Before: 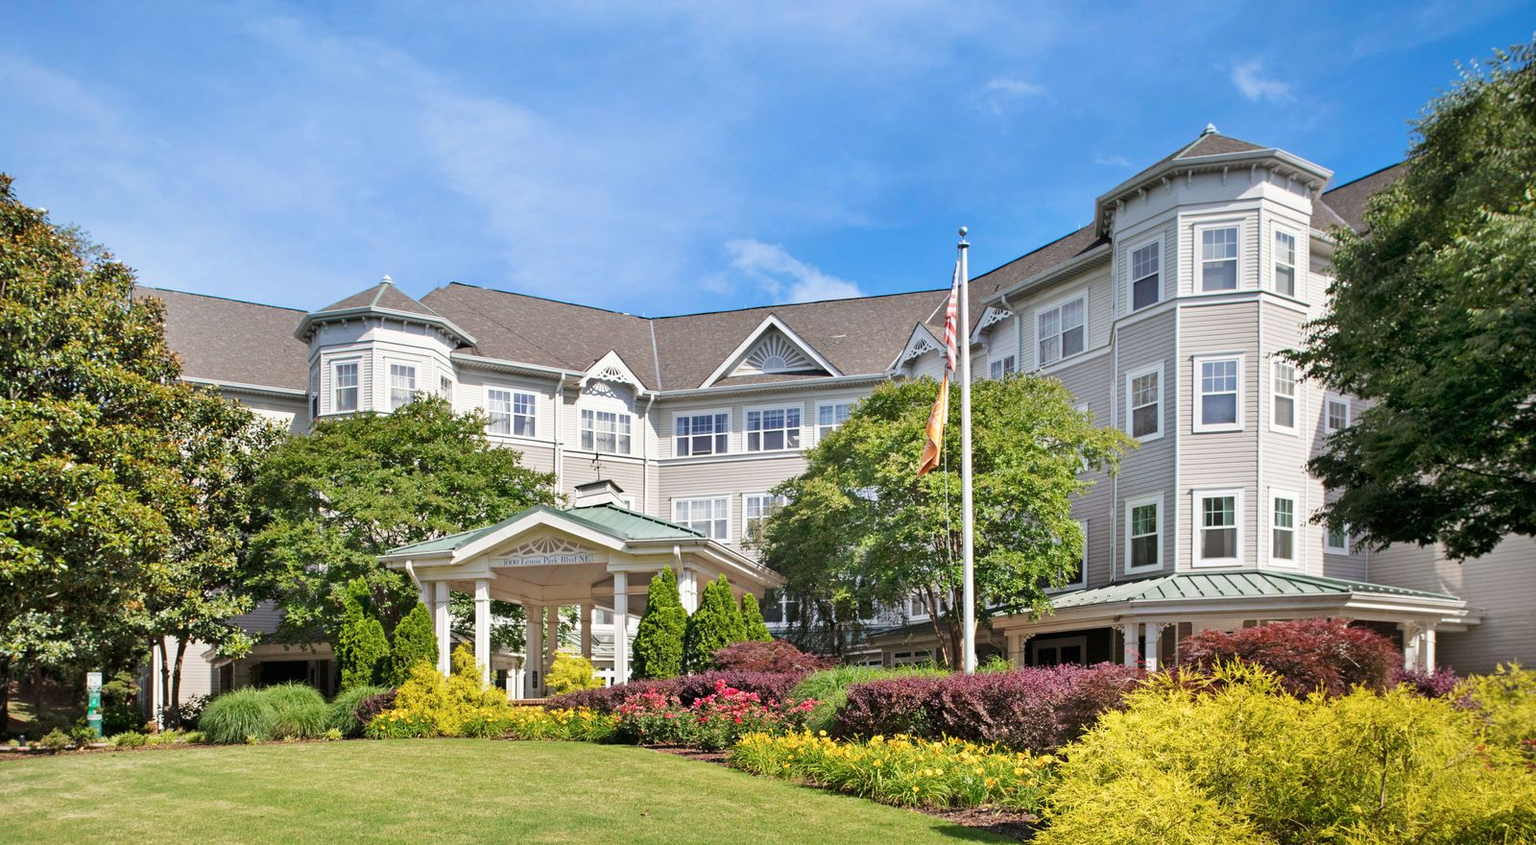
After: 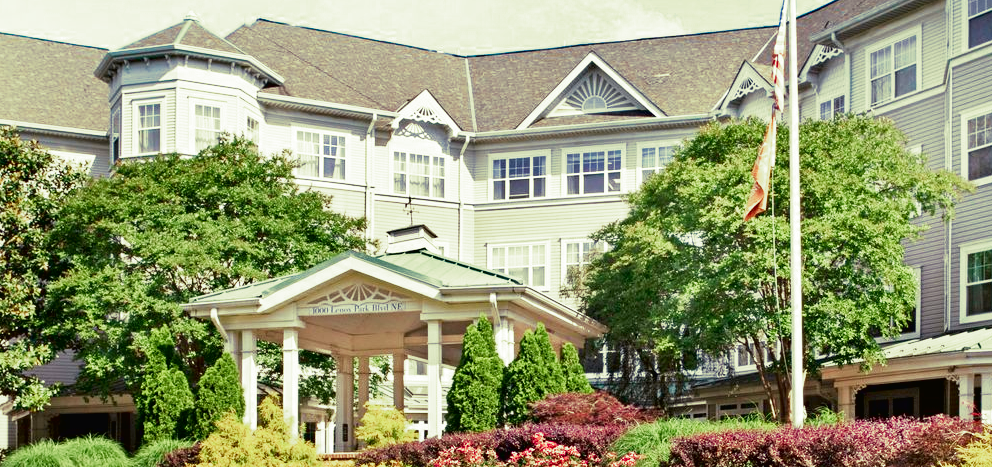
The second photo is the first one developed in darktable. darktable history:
split-toning: shadows › hue 290.82°, shadows › saturation 0.34, highlights › saturation 0.38, balance 0, compress 50%
tone curve: curves: ch0 [(0, 0.013) (0.054, 0.018) (0.205, 0.191) (0.289, 0.292) (0.39, 0.424) (0.493, 0.551) (0.647, 0.752) (0.796, 0.887) (1, 0.998)]; ch1 [(0, 0) (0.371, 0.339) (0.477, 0.452) (0.494, 0.495) (0.501, 0.501) (0.51, 0.516) (0.54, 0.557) (0.572, 0.605) (0.625, 0.687) (0.774, 0.841) (1, 1)]; ch2 [(0, 0) (0.32, 0.281) (0.403, 0.399) (0.441, 0.428) (0.47, 0.469) (0.498, 0.496) (0.524, 0.543) (0.551, 0.579) (0.633, 0.665) (0.7, 0.711) (1, 1)], color space Lab, independent channels, preserve colors none
crop: left 13.312%, top 31.28%, right 24.627%, bottom 15.582%
